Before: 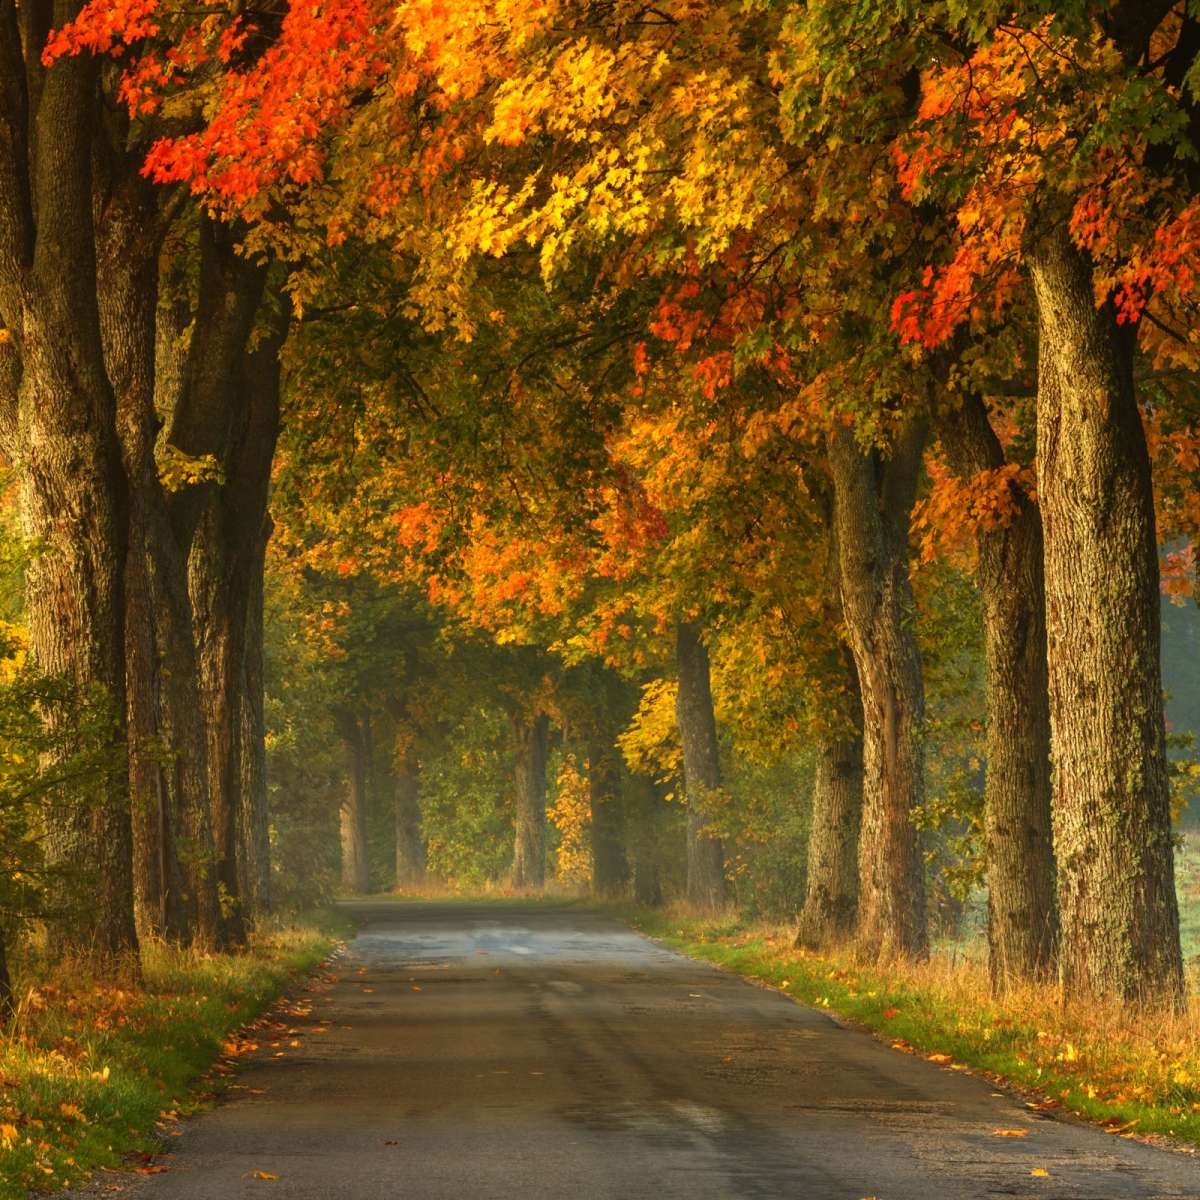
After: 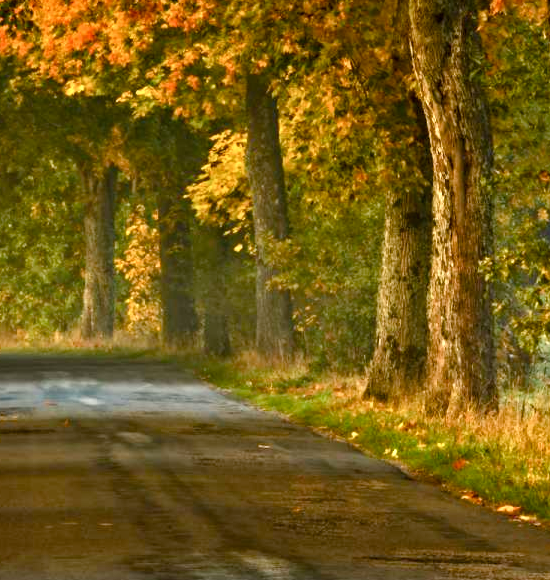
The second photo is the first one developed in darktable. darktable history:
crop: left 35.976%, top 45.819%, right 18.162%, bottom 5.807%
contrast equalizer: y [[0.511, 0.558, 0.631, 0.632, 0.559, 0.512], [0.5 ×6], [0.507, 0.559, 0.627, 0.644, 0.647, 0.647], [0 ×6], [0 ×6]]
color balance rgb: perceptual saturation grading › global saturation 20%, perceptual saturation grading › highlights -25%, perceptual saturation grading › shadows 25%
bloom: size 16%, threshold 98%, strength 20%
haze removal: compatibility mode true, adaptive false
